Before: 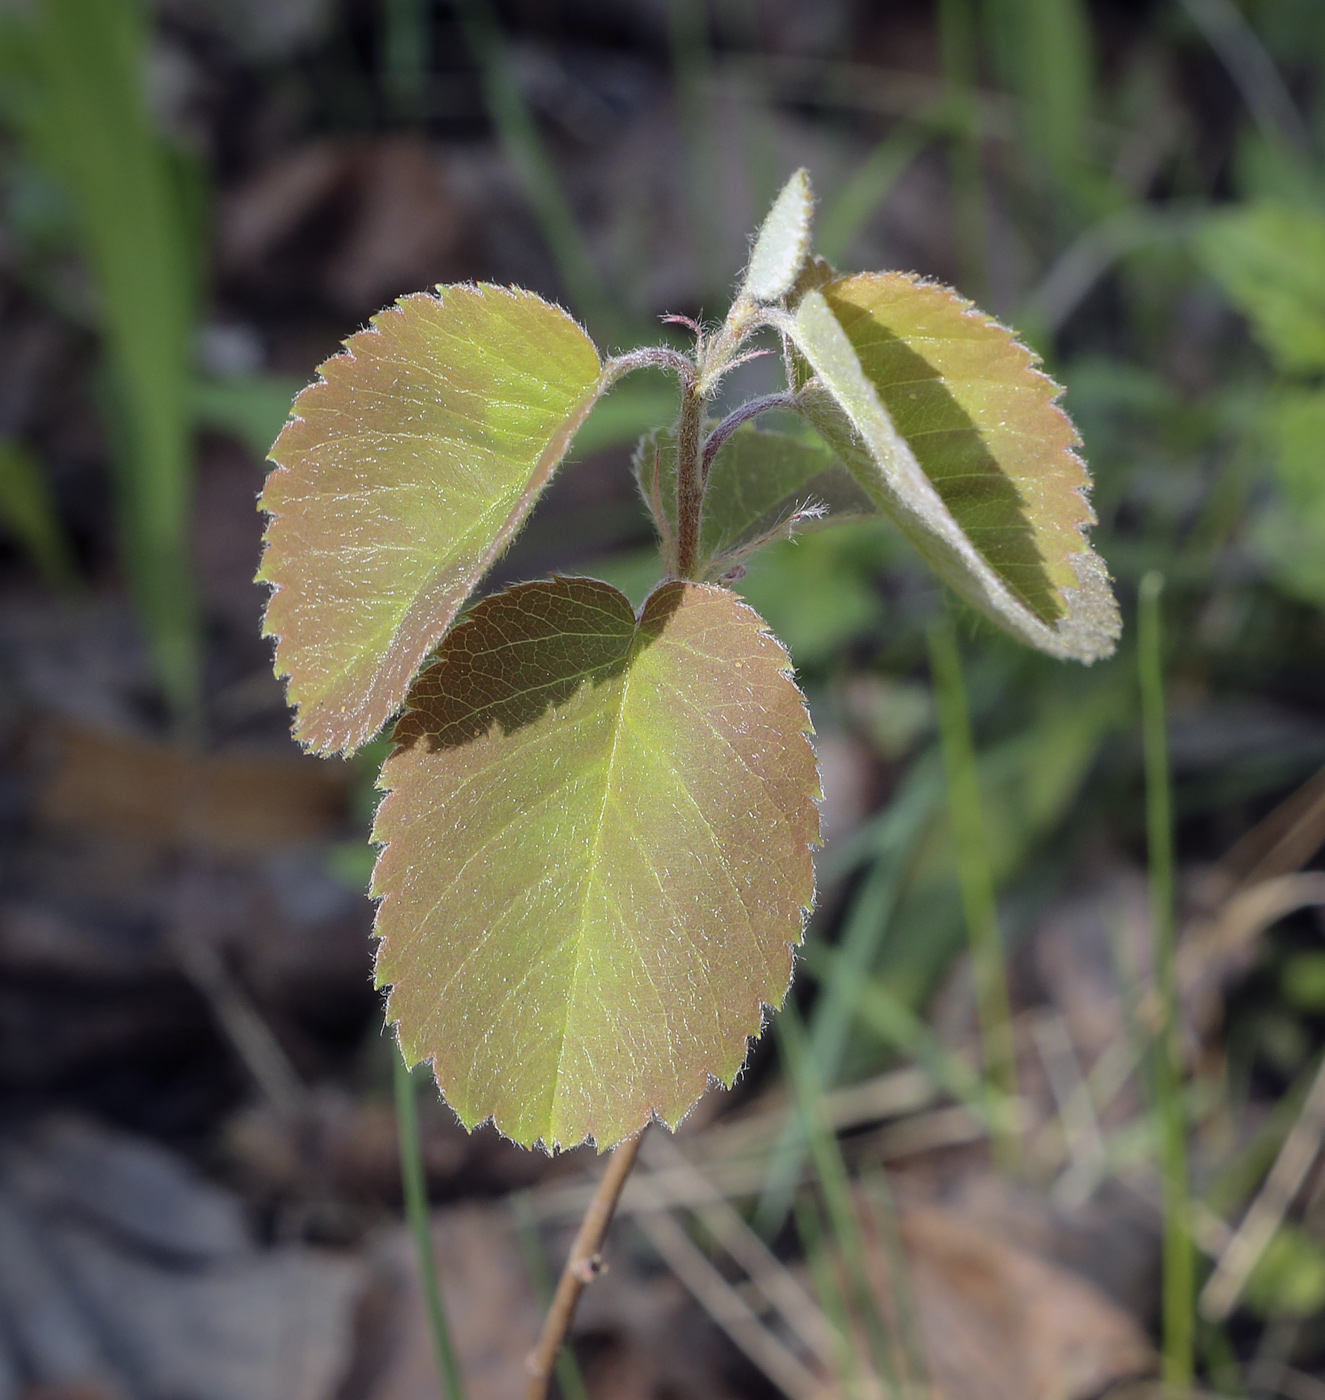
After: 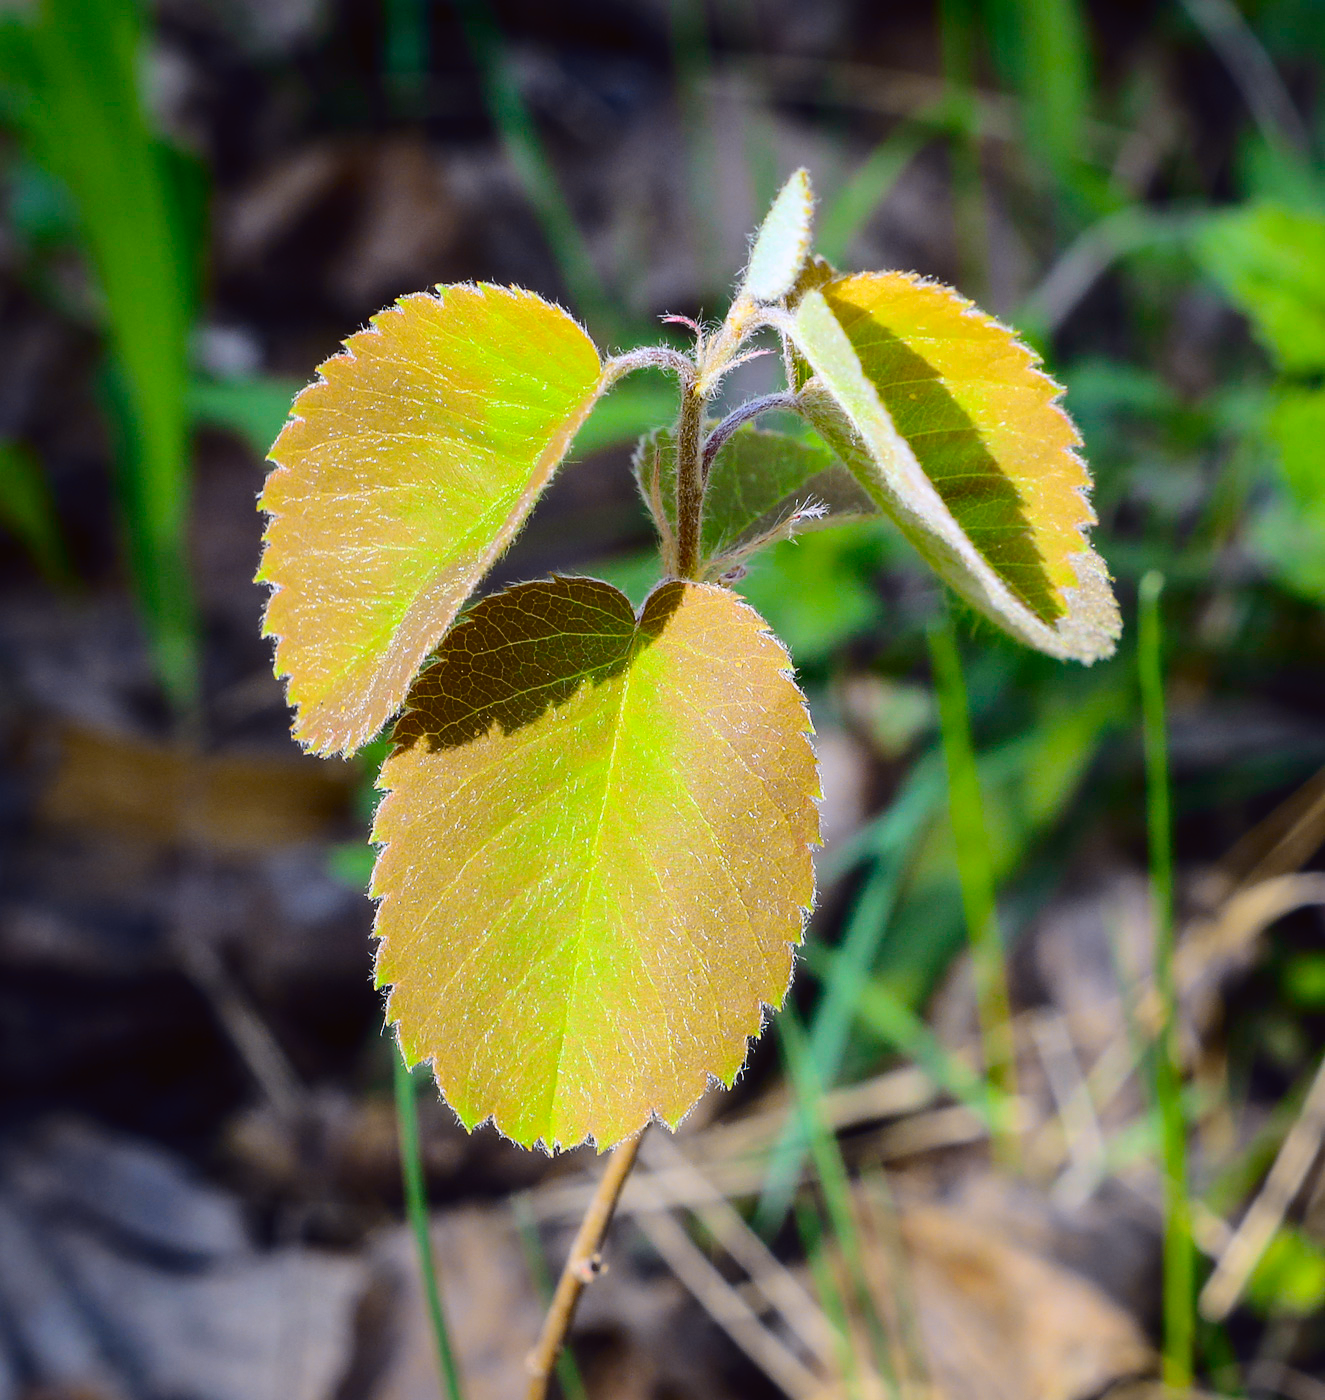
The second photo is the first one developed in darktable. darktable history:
white balance: red 0.983, blue 1.036
color balance rgb: perceptual saturation grading › global saturation 20%, global vibrance 20%
tone curve: curves: ch0 [(0.003, 0.023) (0.071, 0.052) (0.236, 0.197) (0.466, 0.557) (0.631, 0.764) (0.806, 0.906) (1, 1)]; ch1 [(0, 0) (0.262, 0.227) (0.417, 0.386) (0.469, 0.467) (0.502, 0.51) (0.528, 0.521) (0.573, 0.555) (0.605, 0.621) (0.644, 0.671) (0.686, 0.728) (0.994, 0.987)]; ch2 [(0, 0) (0.262, 0.188) (0.385, 0.353) (0.427, 0.424) (0.495, 0.502) (0.531, 0.555) (0.583, 0.632) (0.644, 0.748) (1, 1)], color space Lab, independent channels, preserve colors none
